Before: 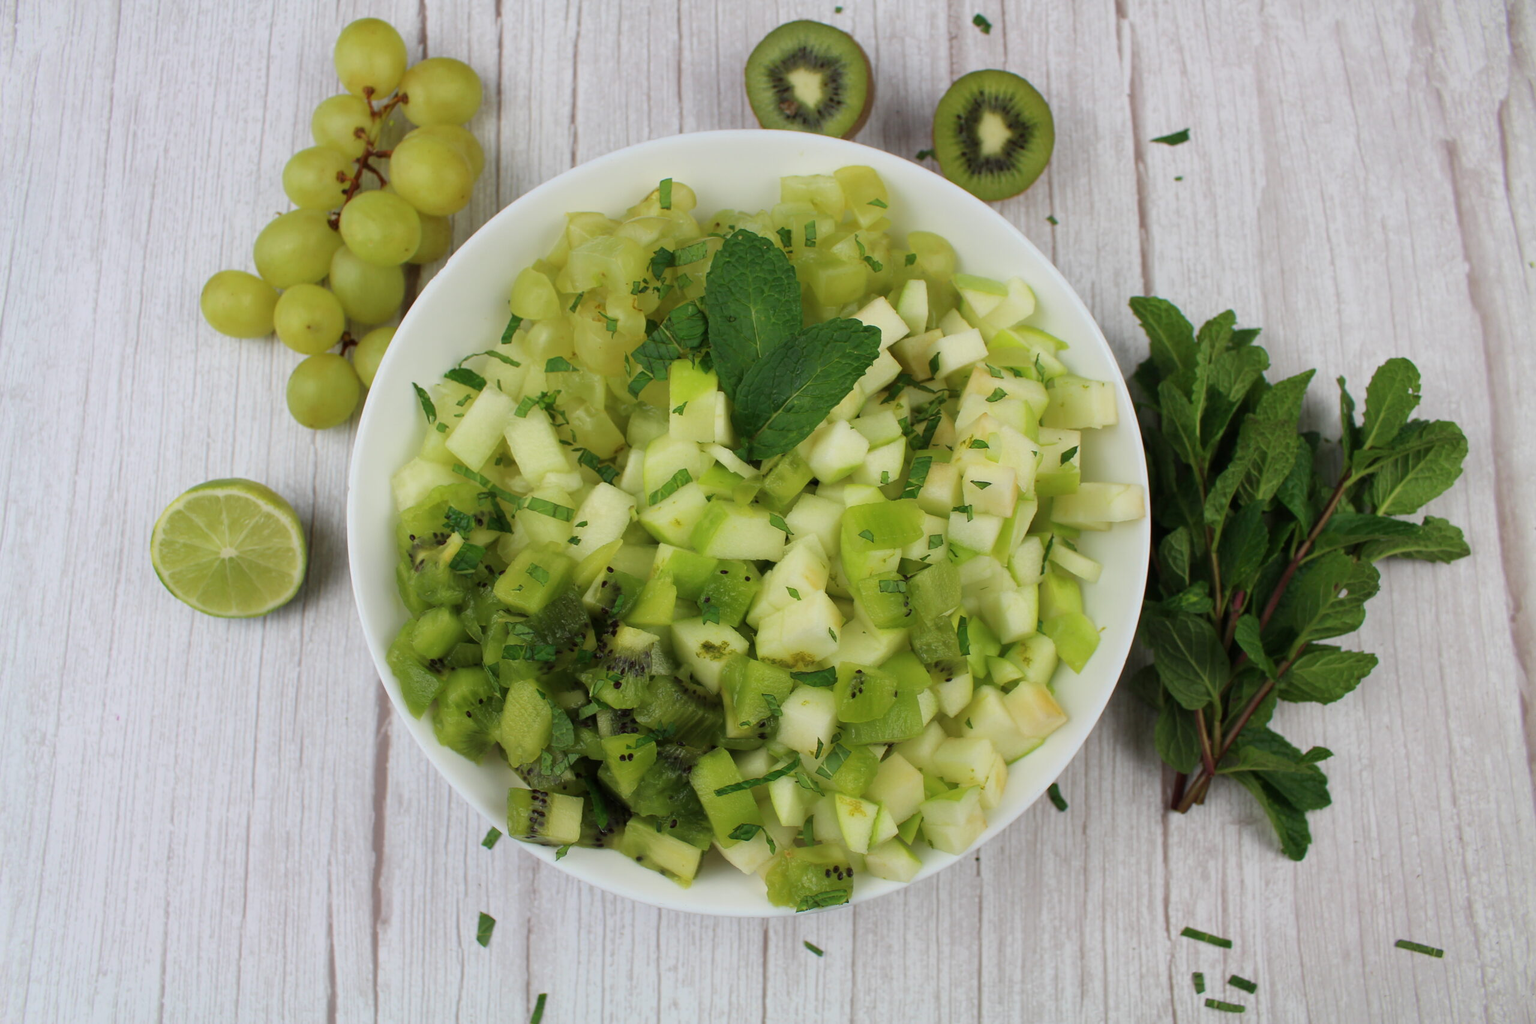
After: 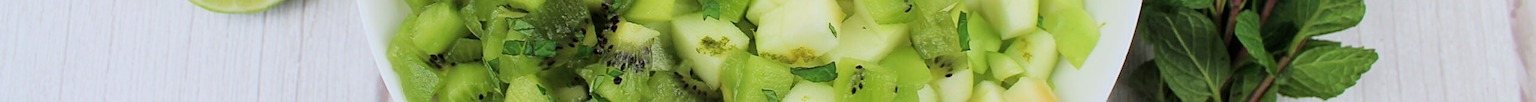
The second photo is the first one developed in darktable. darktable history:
crop and rotate: top 59.084%, bottom 30.916%
white balance: red 0.974, blue 1.044
filmic rgb: black relative exposure -7.65 EV, white relative exposure 4.56 EV, hardness 3.61
exposure: exposure 0.999 EV, compensate highlight preservation false
sharpen: on, module defaults
